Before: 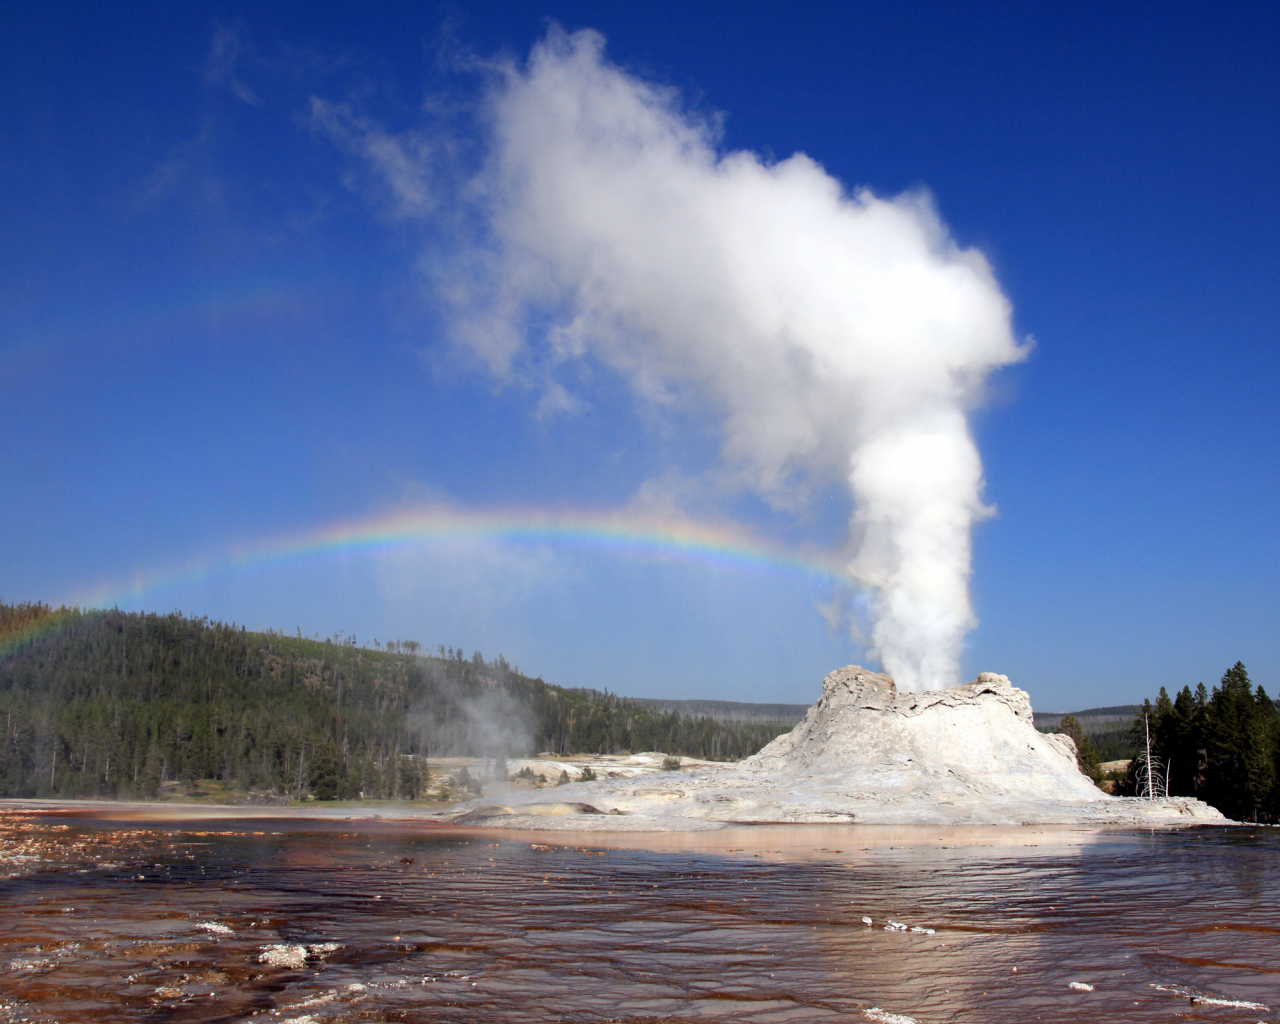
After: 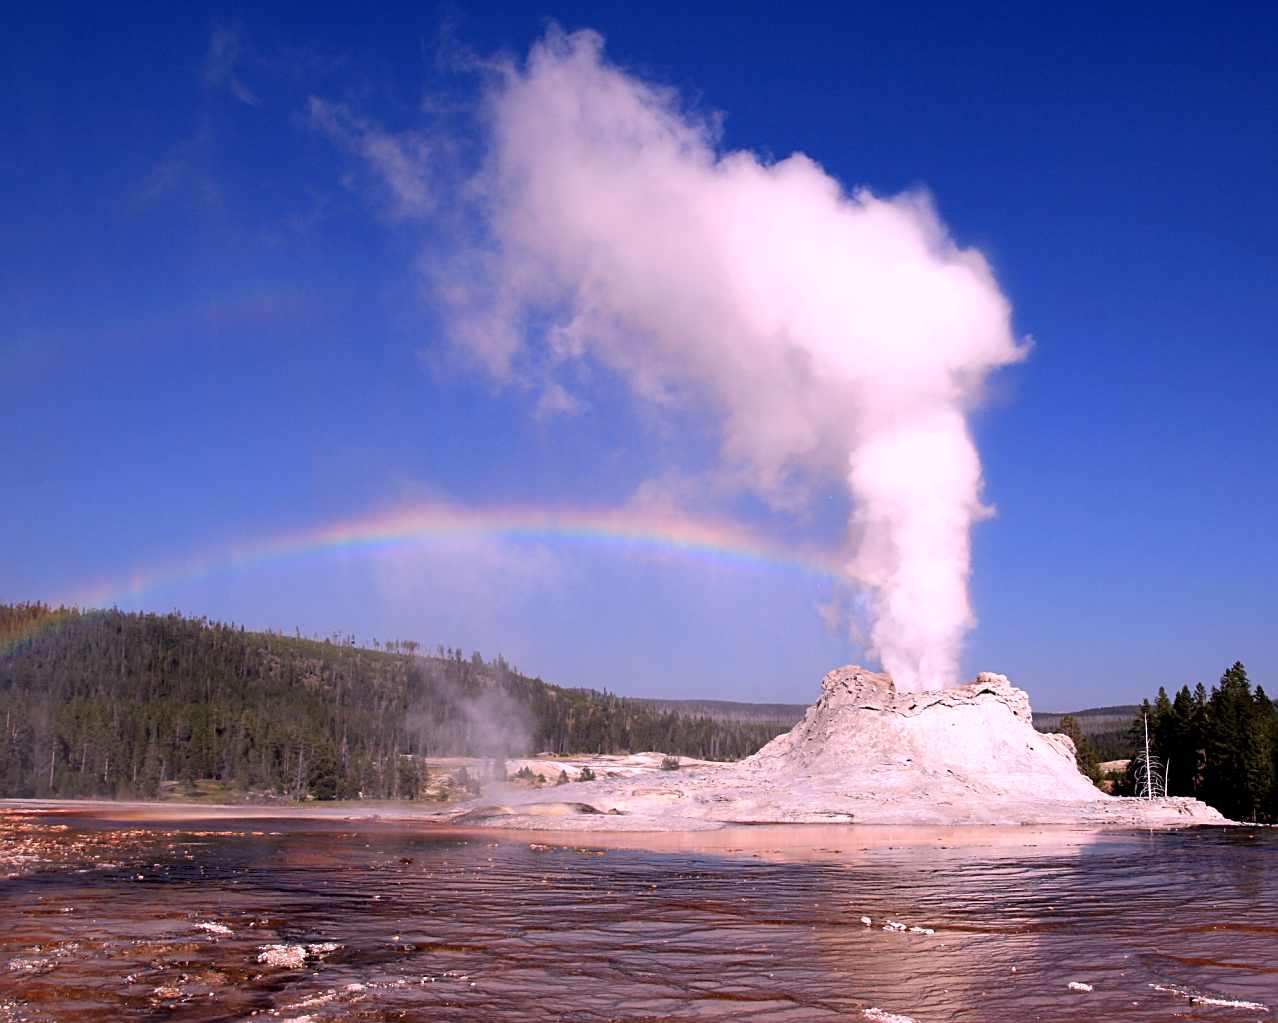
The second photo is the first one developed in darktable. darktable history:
crop and rotate: left 0.126%
white balance: red 1.188, blue 1.11
sharpen: on, module defaults
exposure: black level correction 0.001, exposure -0.125 EV, compensate exposure bias true, compensate highlight preservation false
